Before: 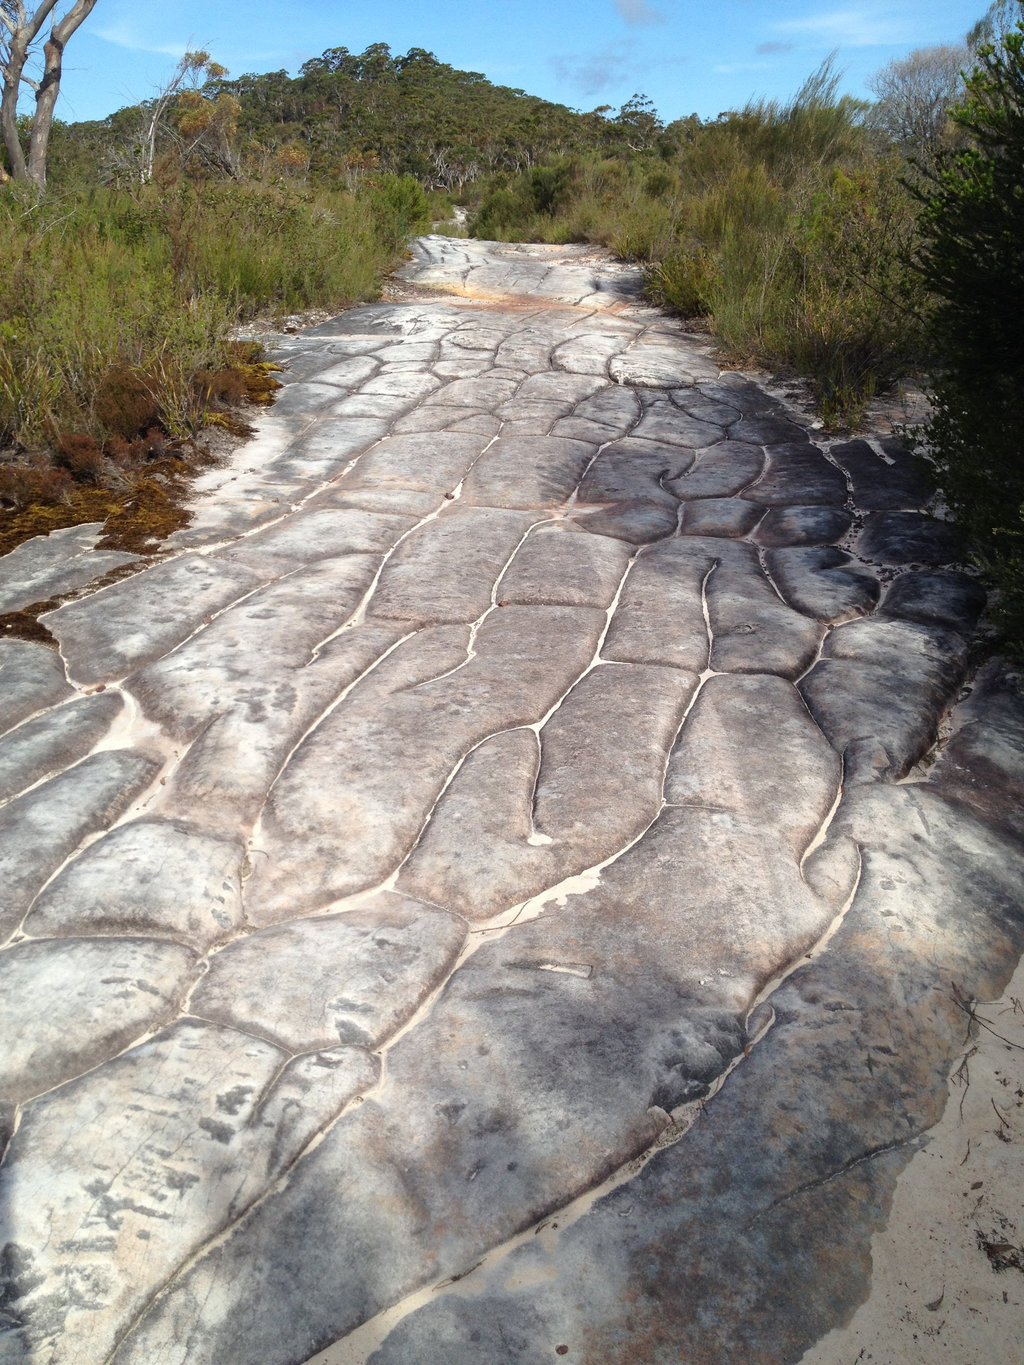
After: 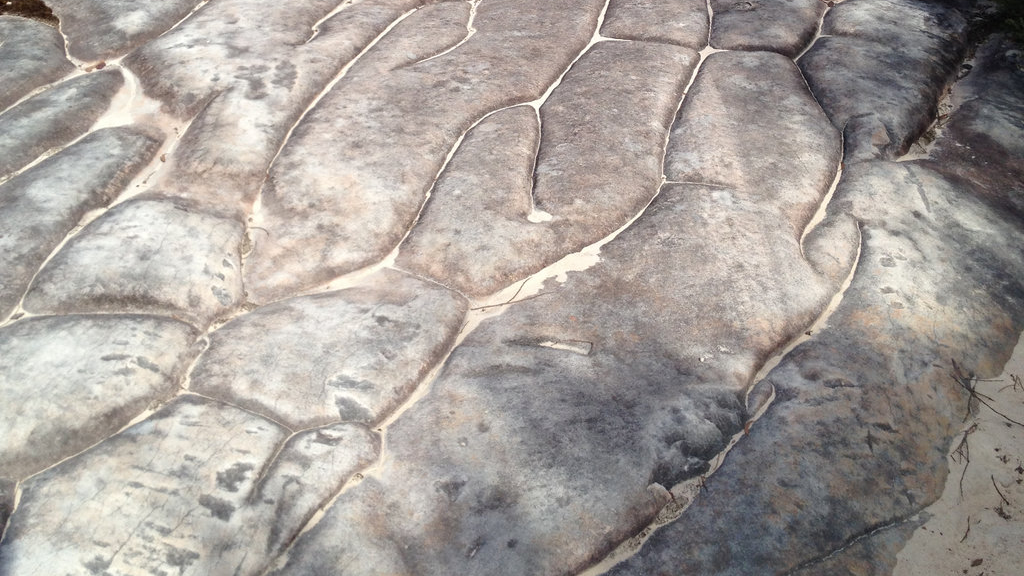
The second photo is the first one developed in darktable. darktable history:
crop: top 45.652%, bottom 12.127%
